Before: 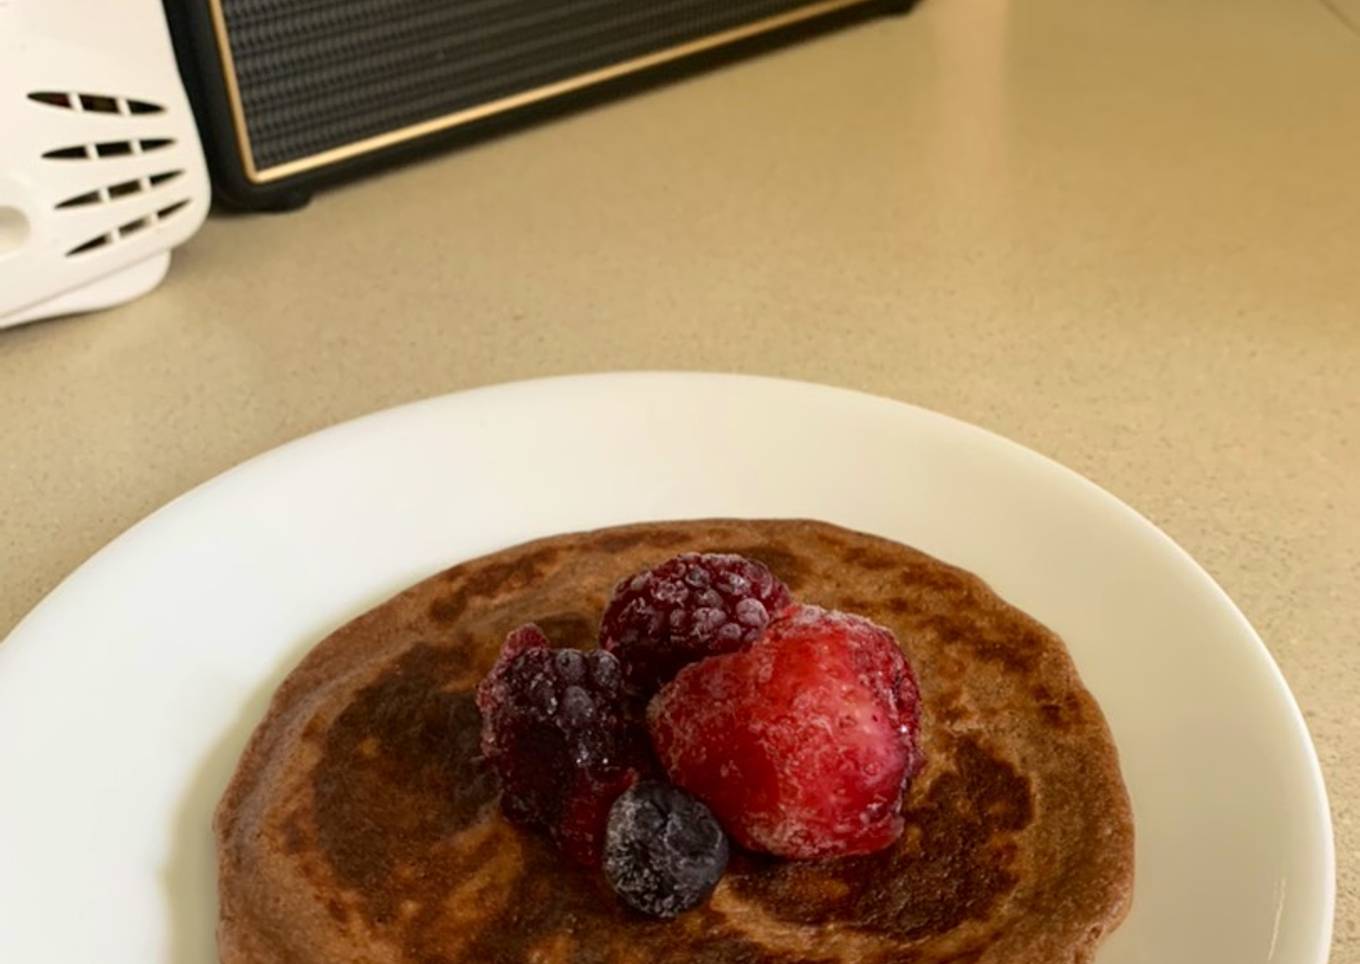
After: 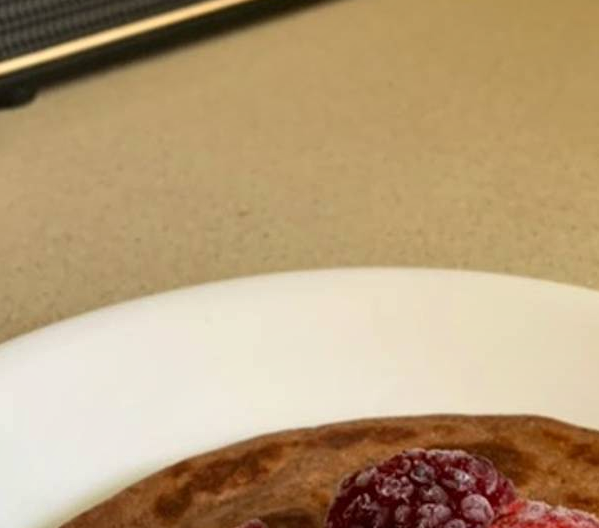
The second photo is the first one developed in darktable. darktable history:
crop: left 20.248%, top 10.86%, right 35.675%, bottom 34.321%
shadows and highlights: soften with gaussian
